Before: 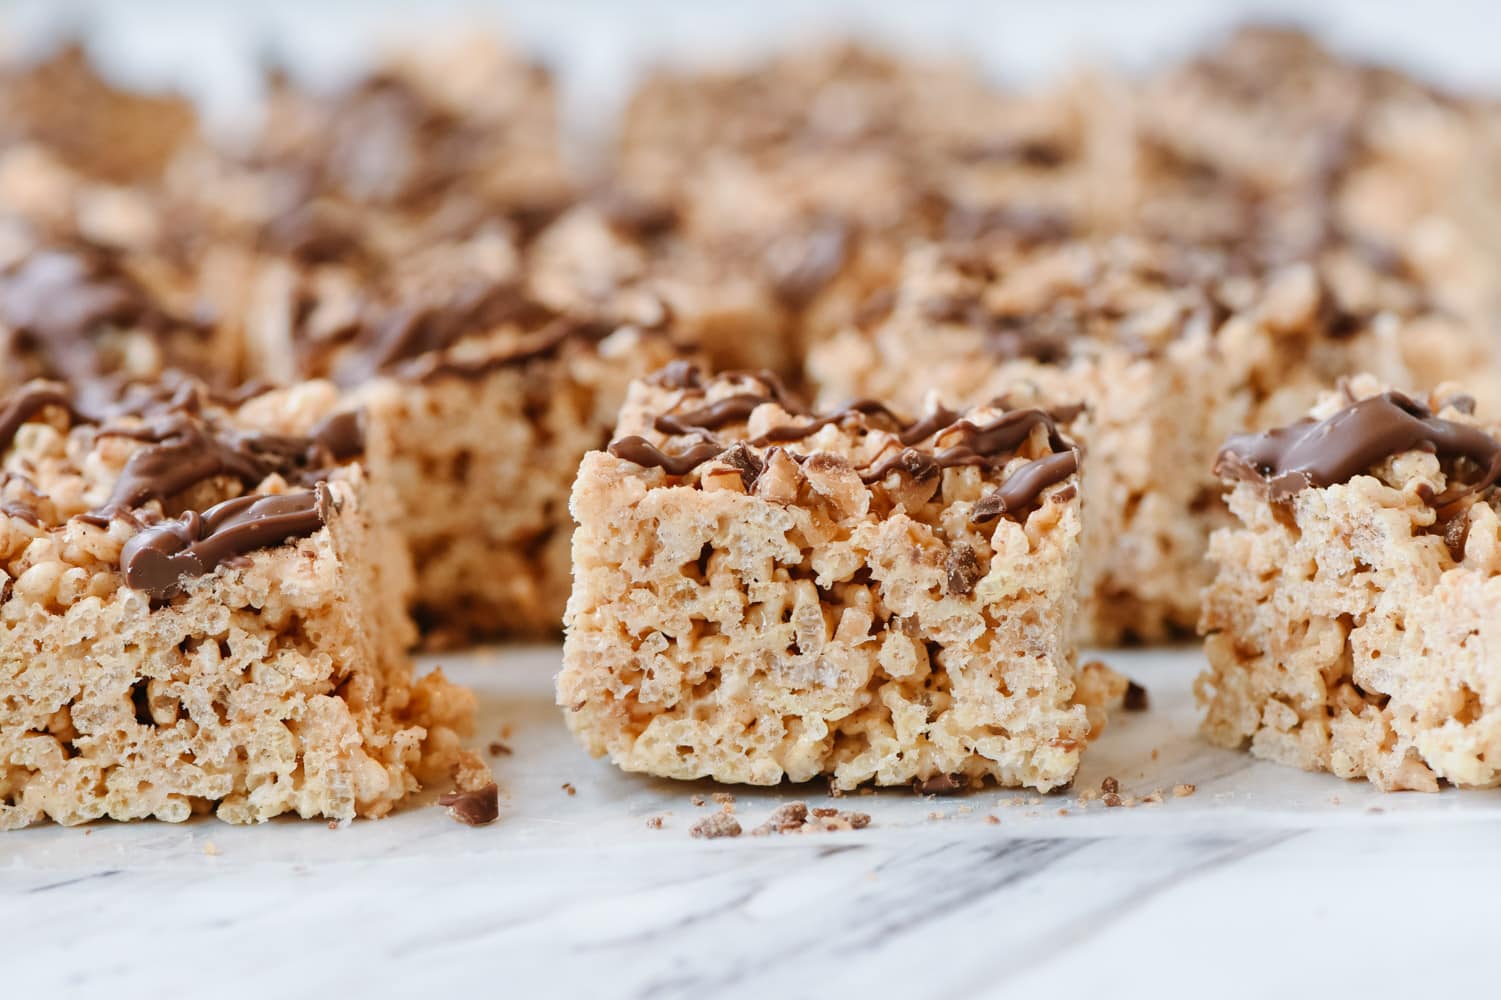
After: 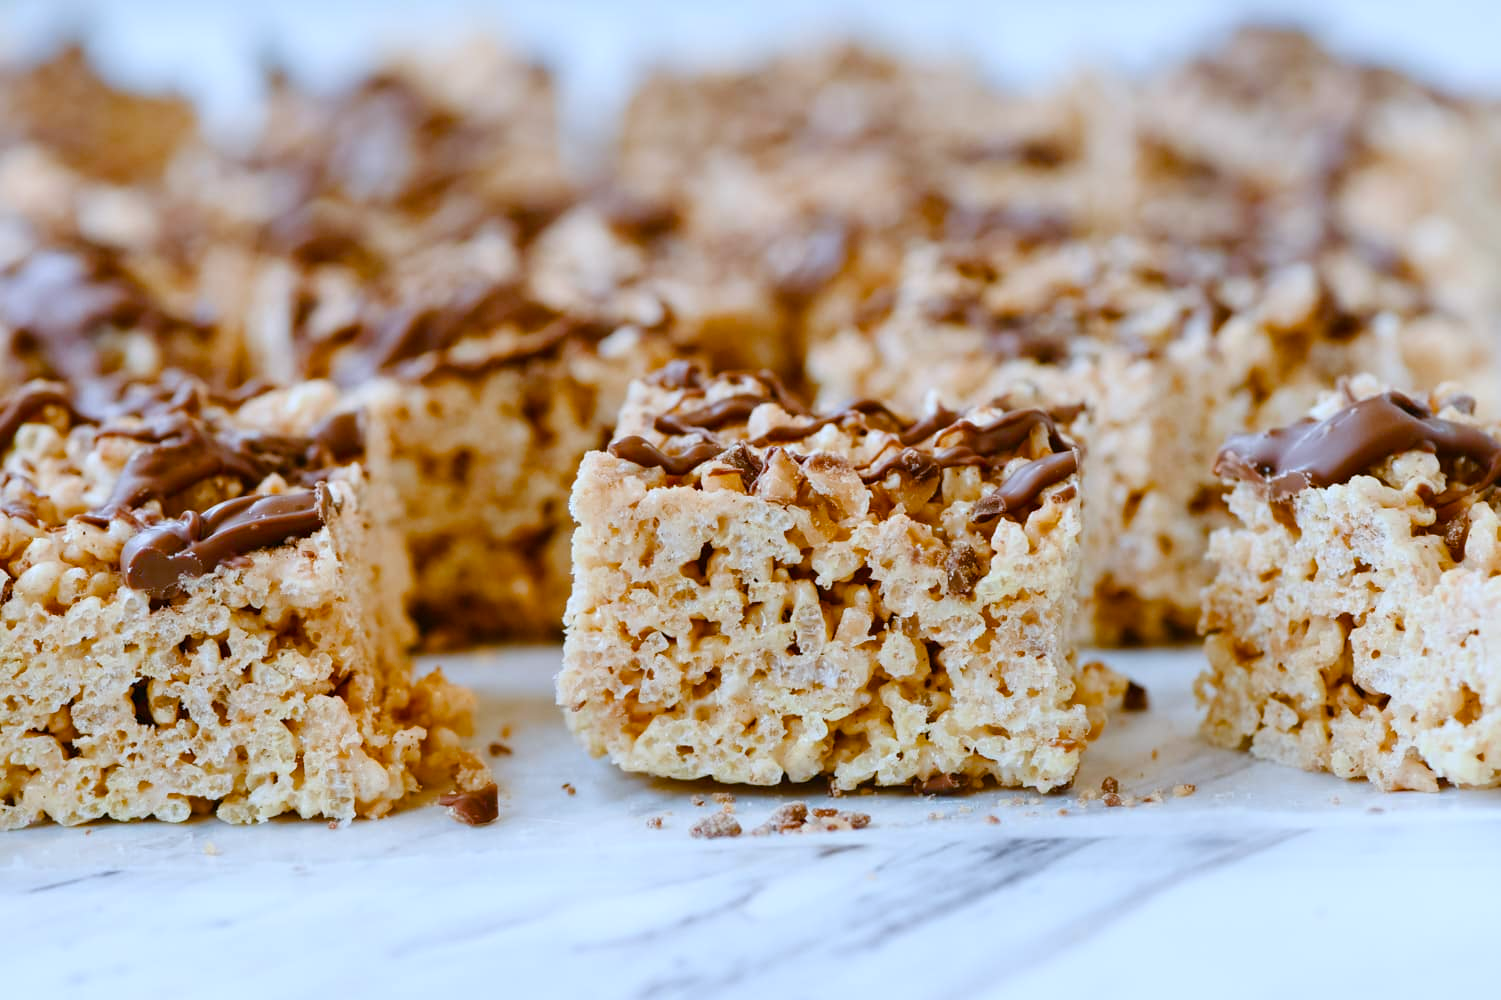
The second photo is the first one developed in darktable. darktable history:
color balance rgb: perceptual saturation grading › global saturation 35%, perceptual saturation grading › highlights -25%, perceptual saturation grading › shadows 50%
white balance: red 0.924, blue 1.095
